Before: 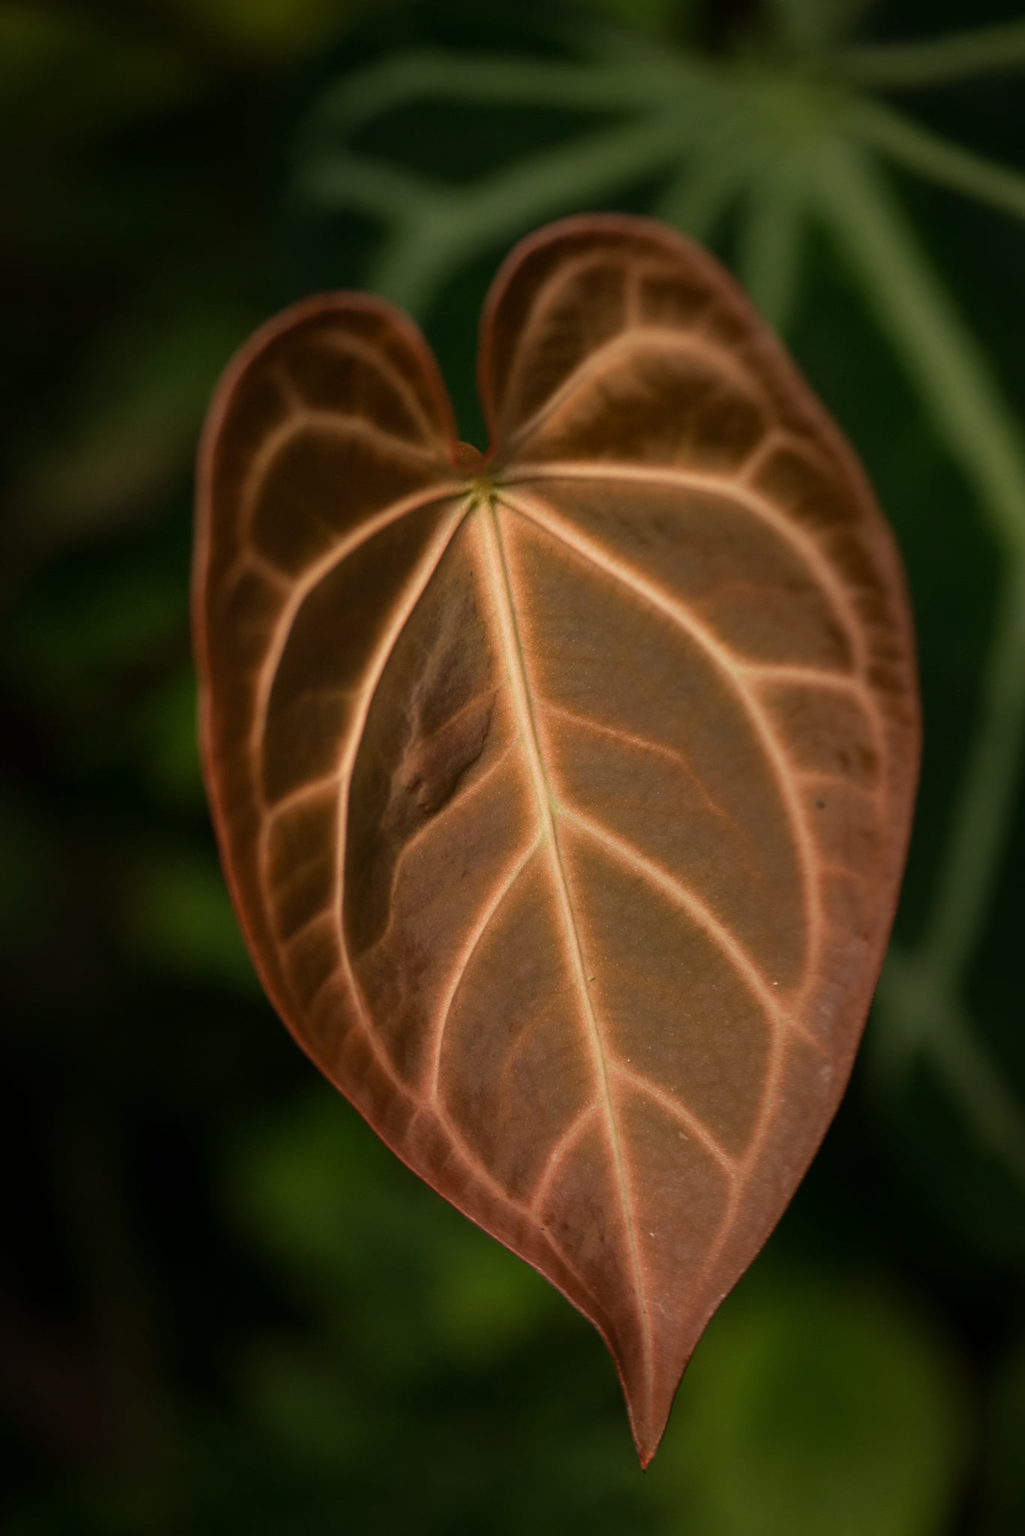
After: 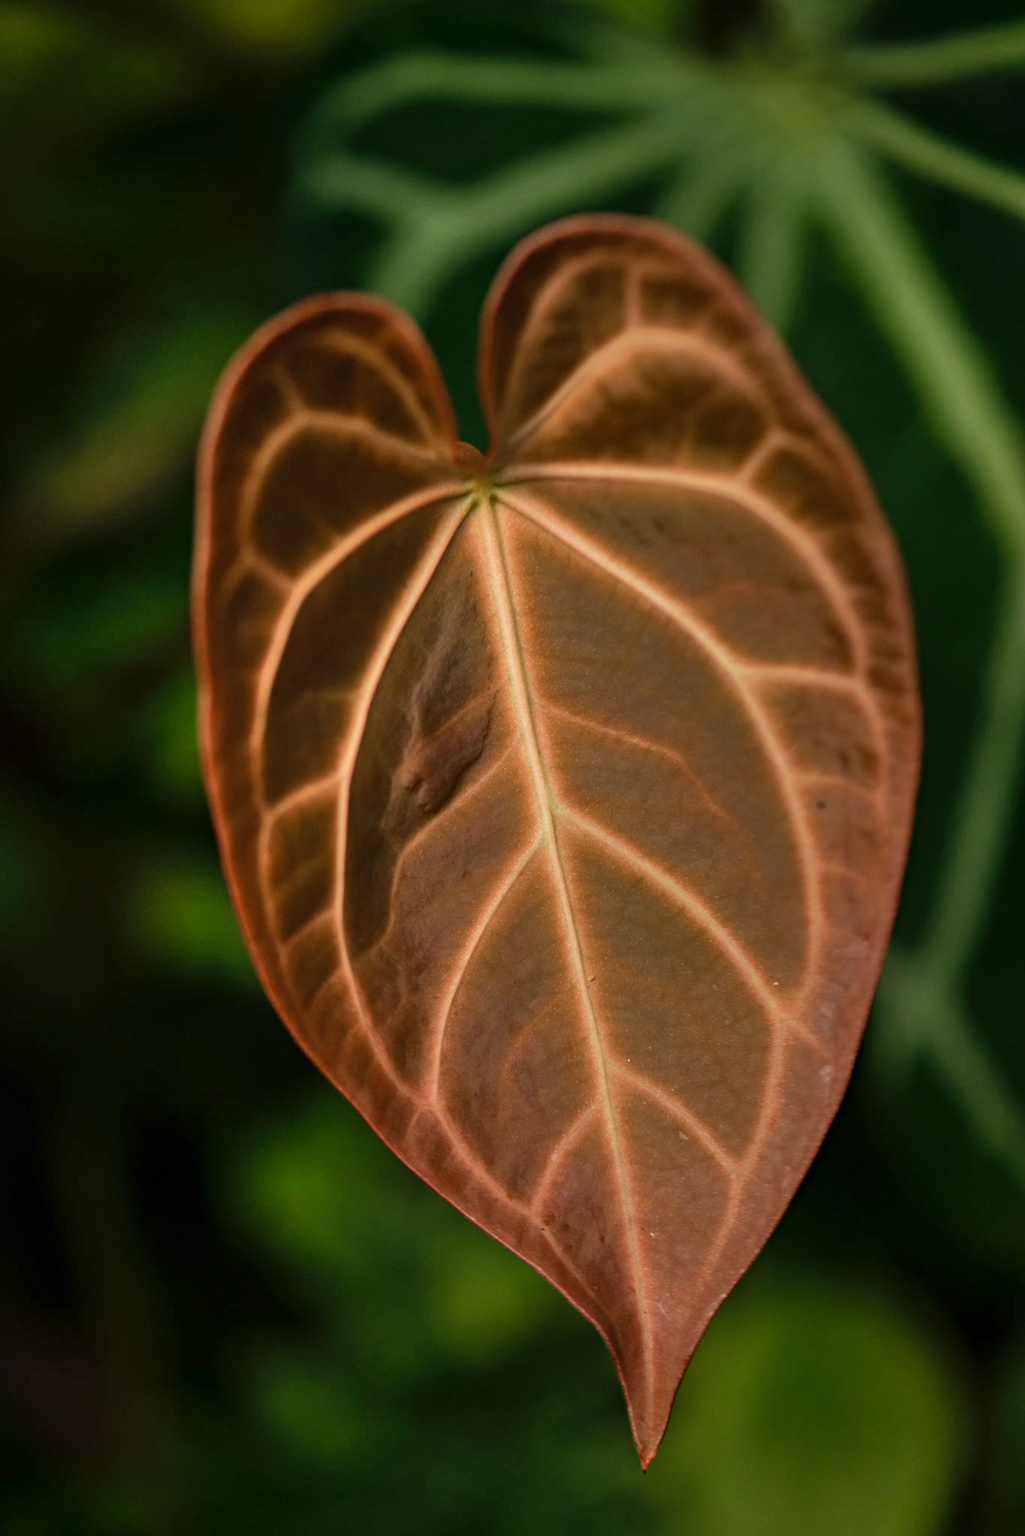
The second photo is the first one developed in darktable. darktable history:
haze removal: compatibility mode true, adaptive false
shadows and highlights: highlights color adjustment 78.3%, low approximation 0.01, soften with gaussian
